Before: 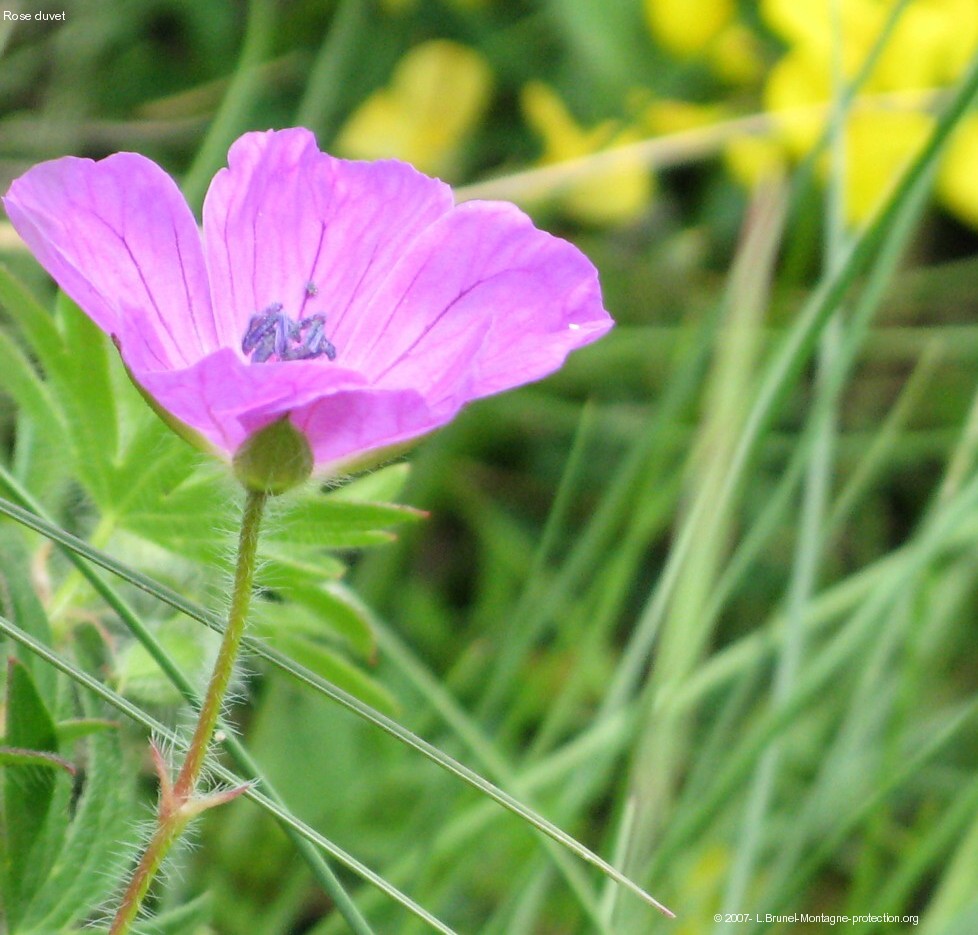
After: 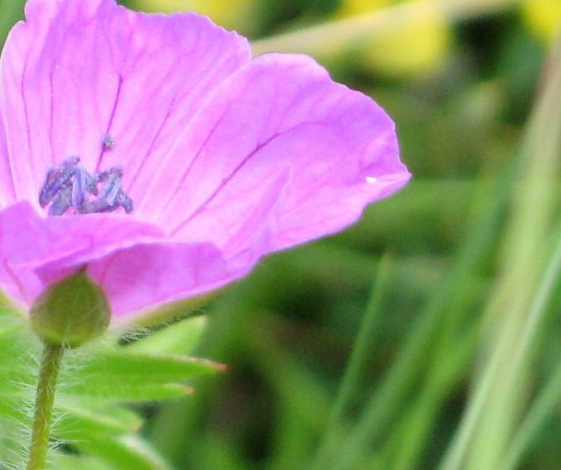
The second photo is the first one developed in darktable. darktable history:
crop: left 20.792%, top 15.768%, right 21.802%, bottom 33.885%
